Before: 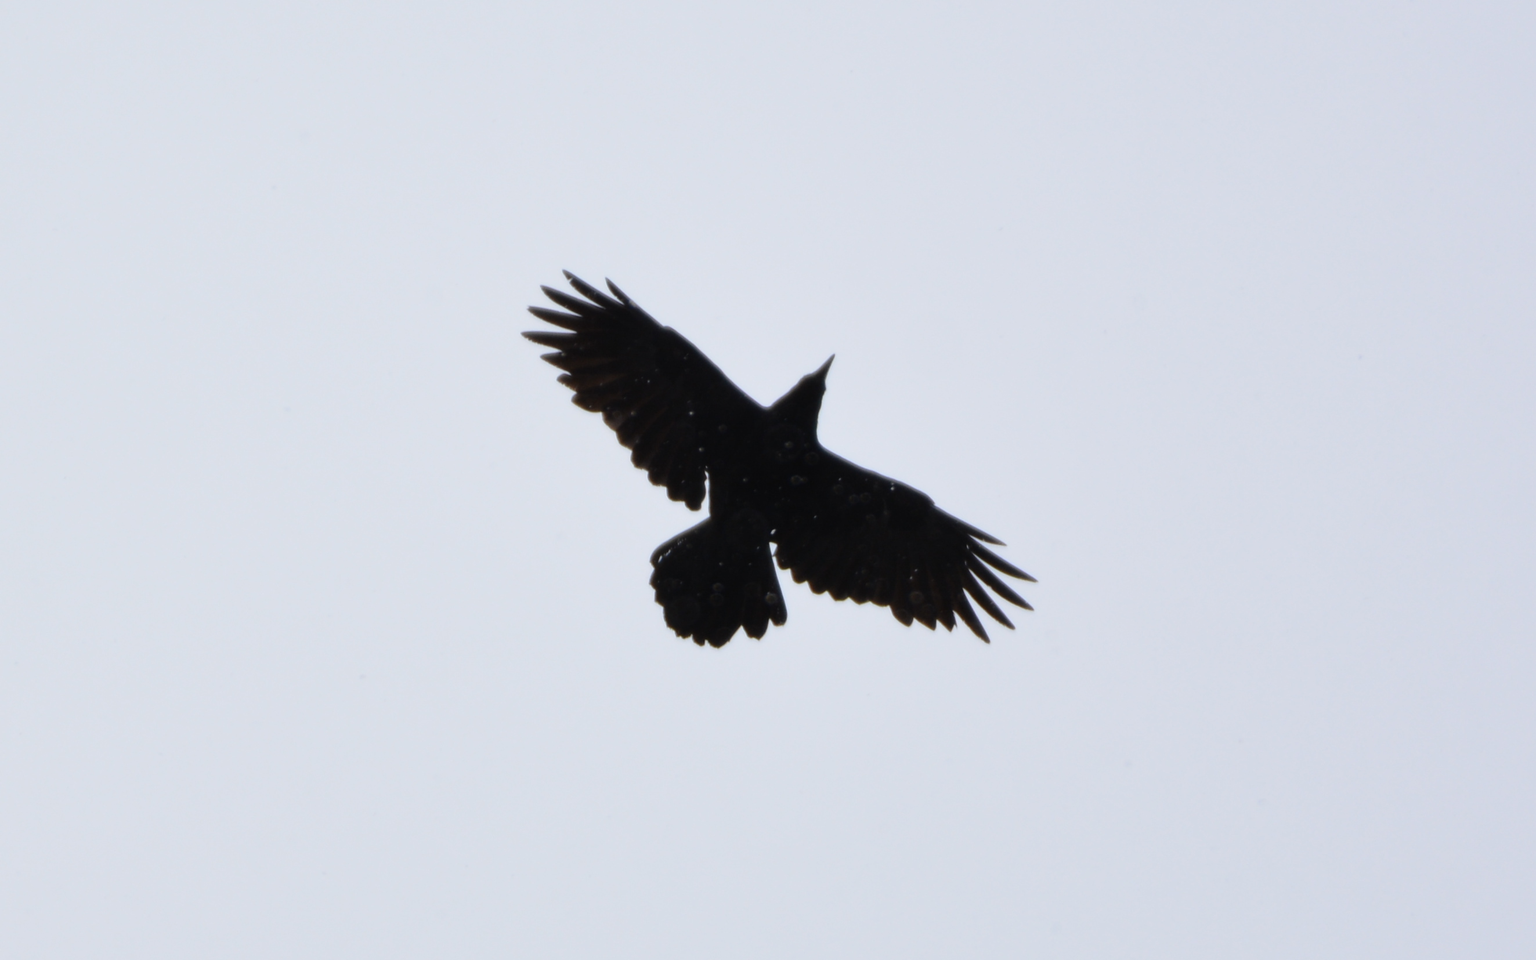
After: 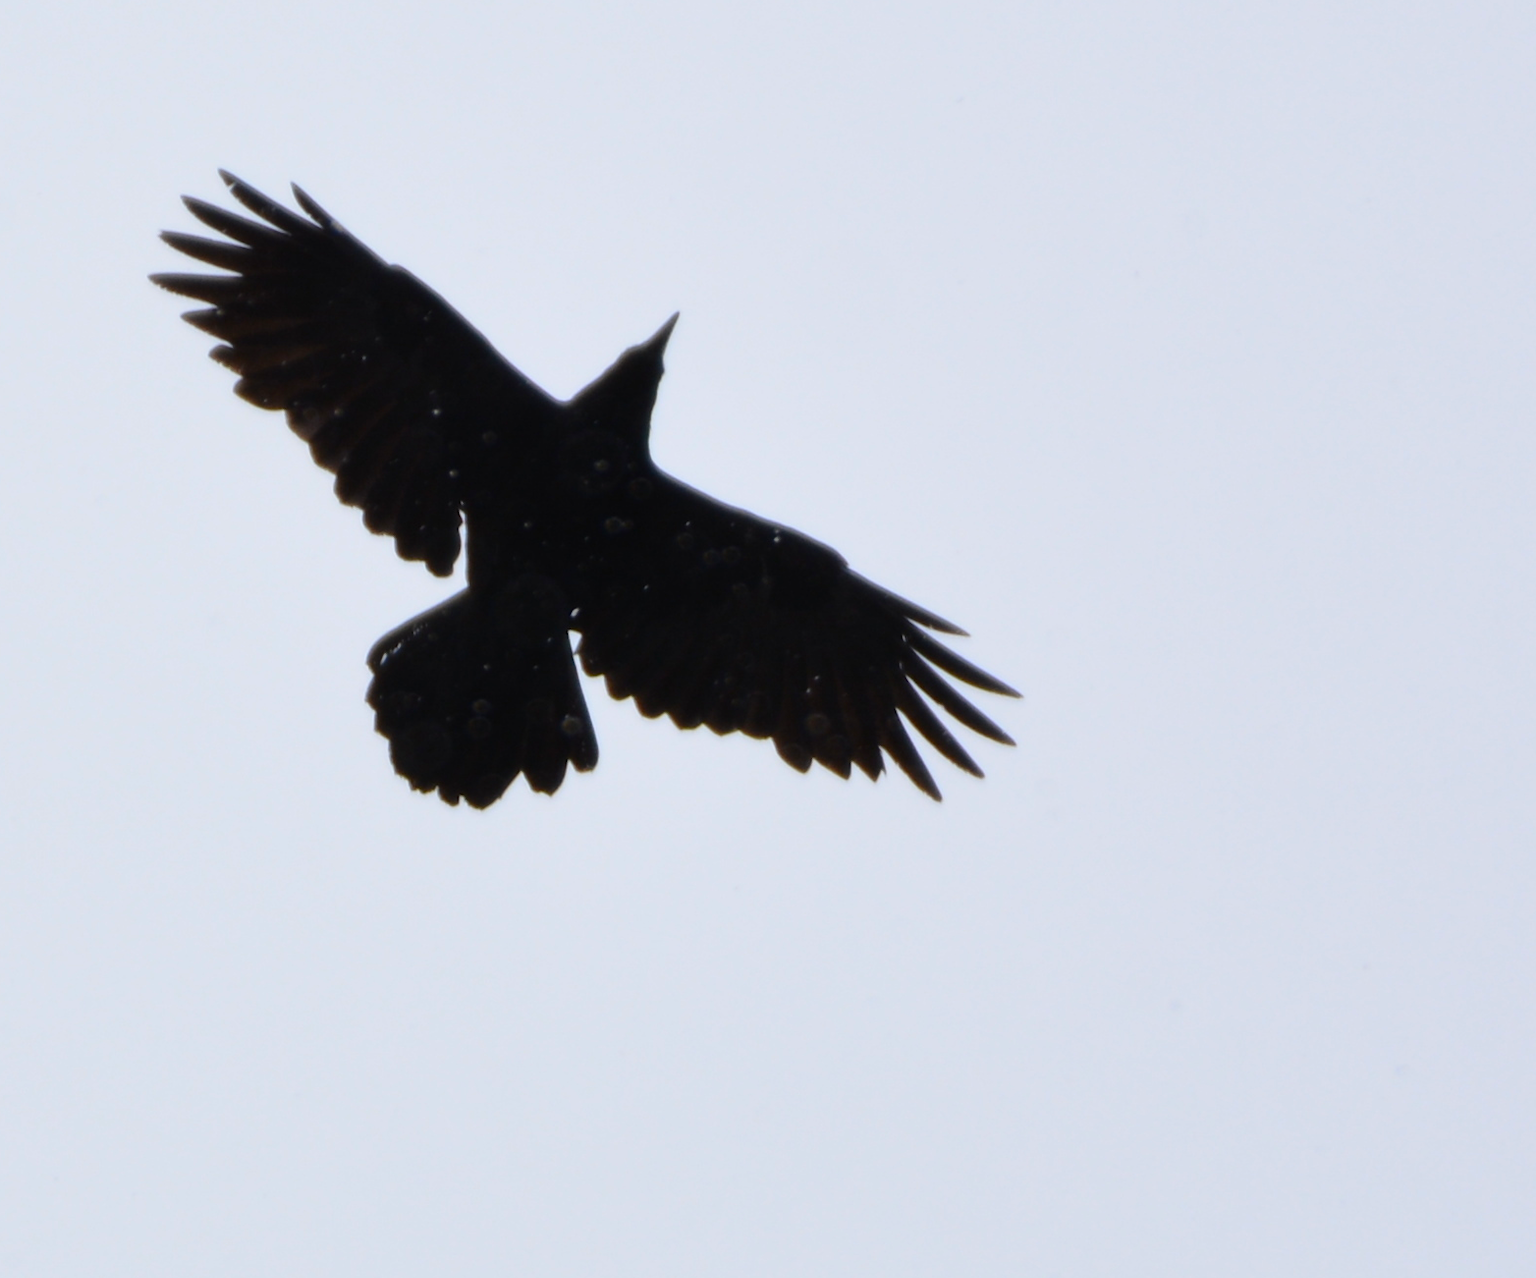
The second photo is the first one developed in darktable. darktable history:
crop and rotate: left 28.256%, top 17.734%, right 12.656%, bottom 3.573%
contrast brightness saturation: contrast 0.08, saturation 0.2
